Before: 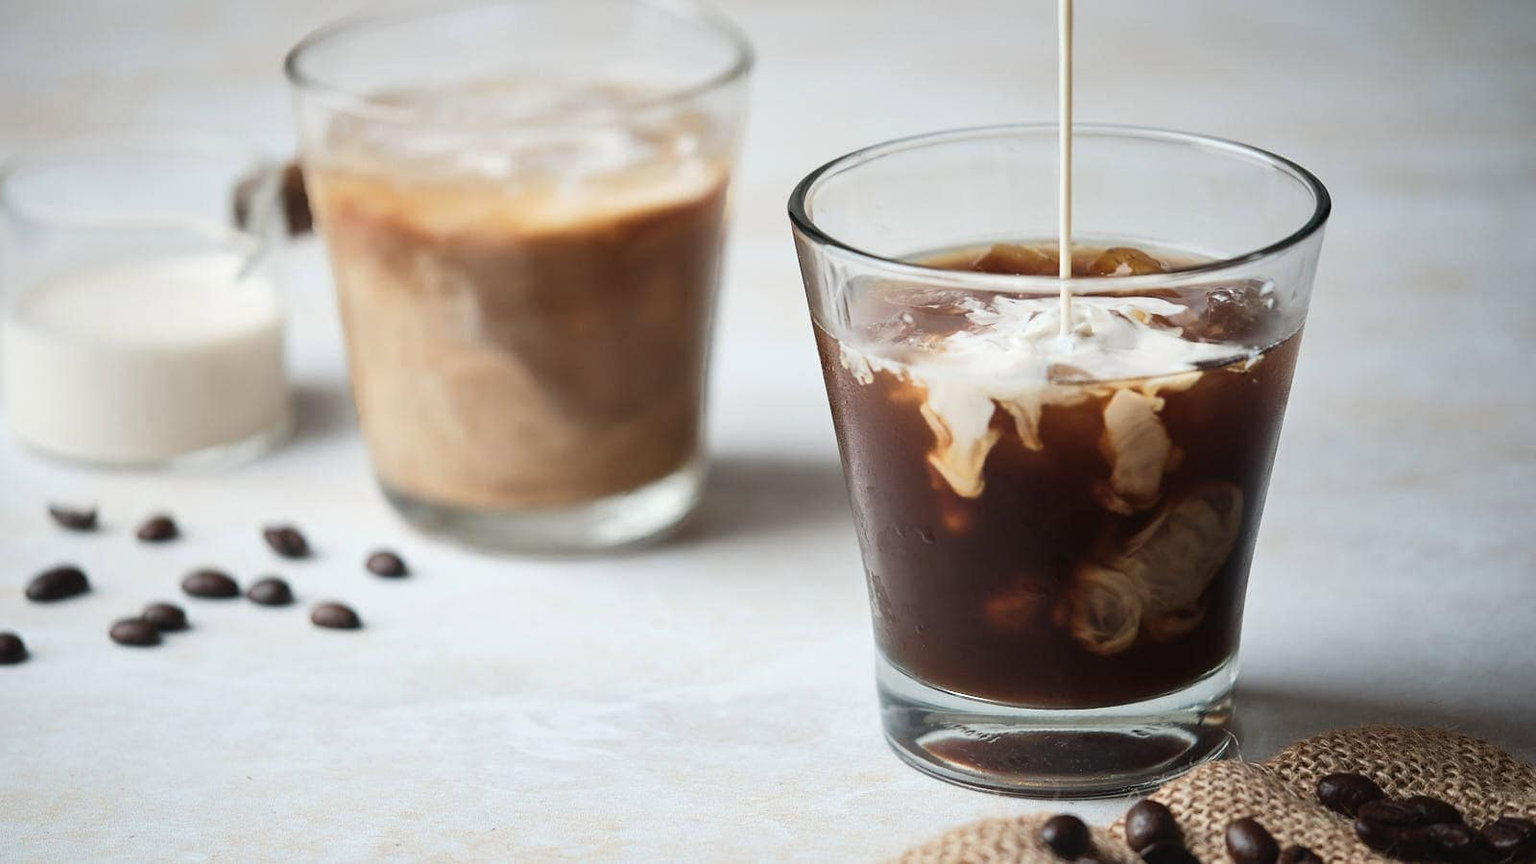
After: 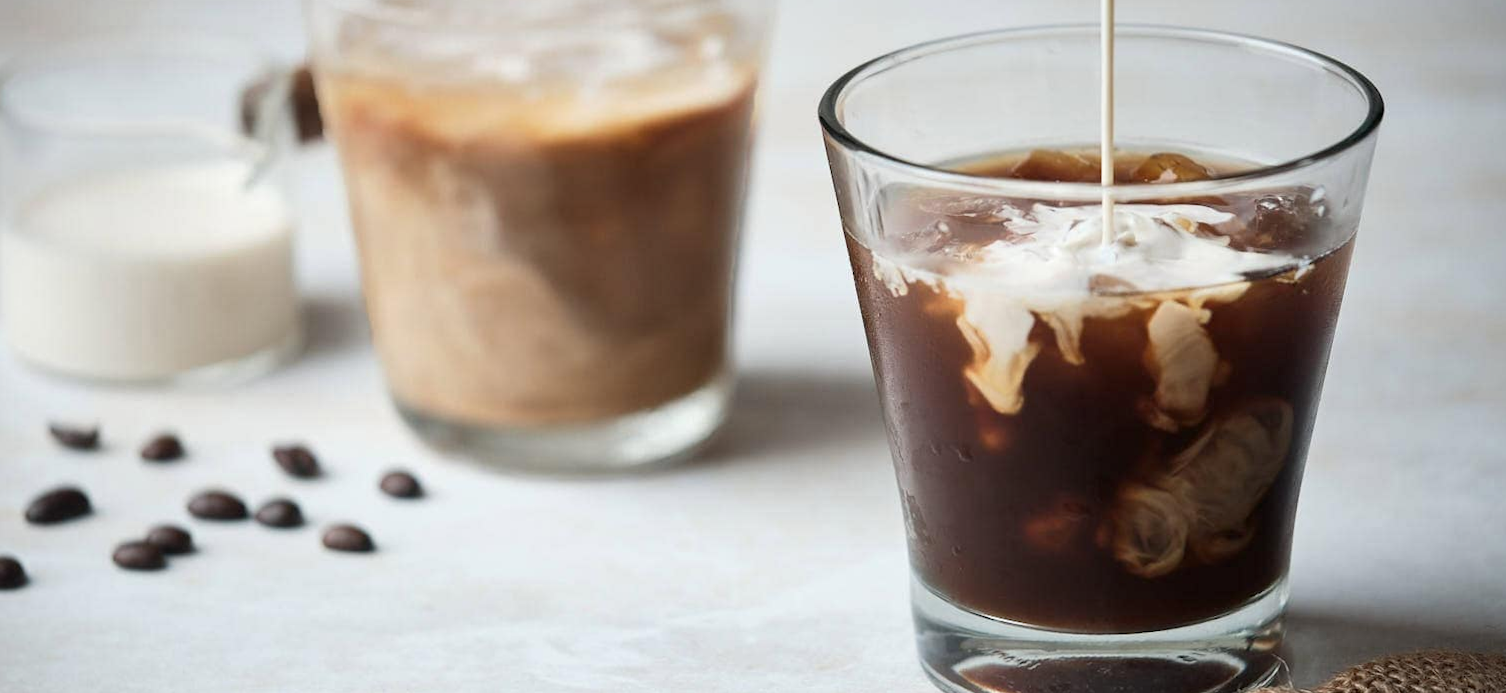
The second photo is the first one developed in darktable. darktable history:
vignetting: fall-off start 97.15%, brightness -0.283, width/height ratio 1.185, unbound false
crop and rotate: angle 0.108°, top 11.522%, right 5.539%, bottom 11.134%
exposure: black level correction 0.001, compensate exposure bias true, compensate highlight preservation false
